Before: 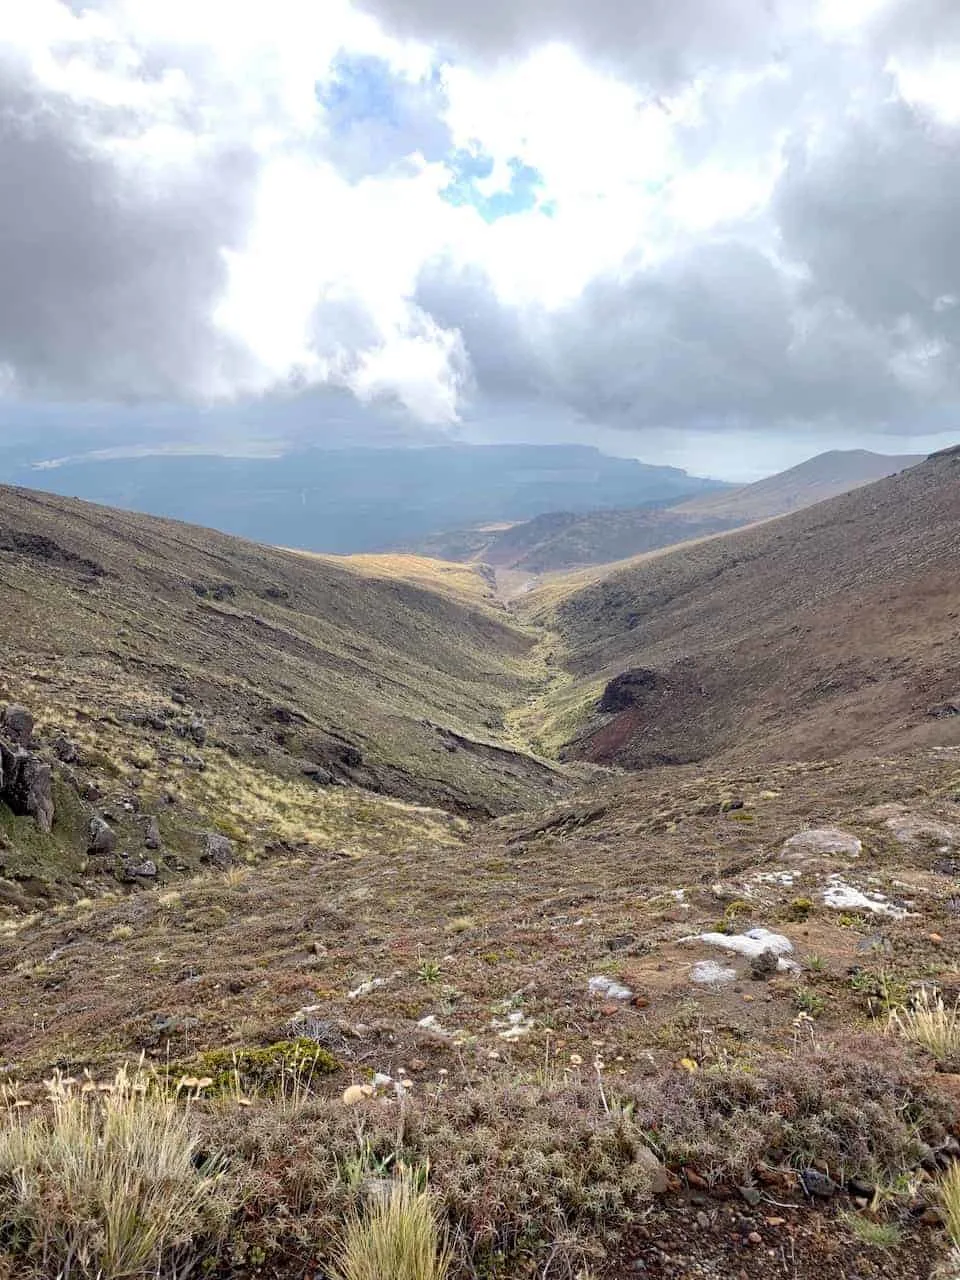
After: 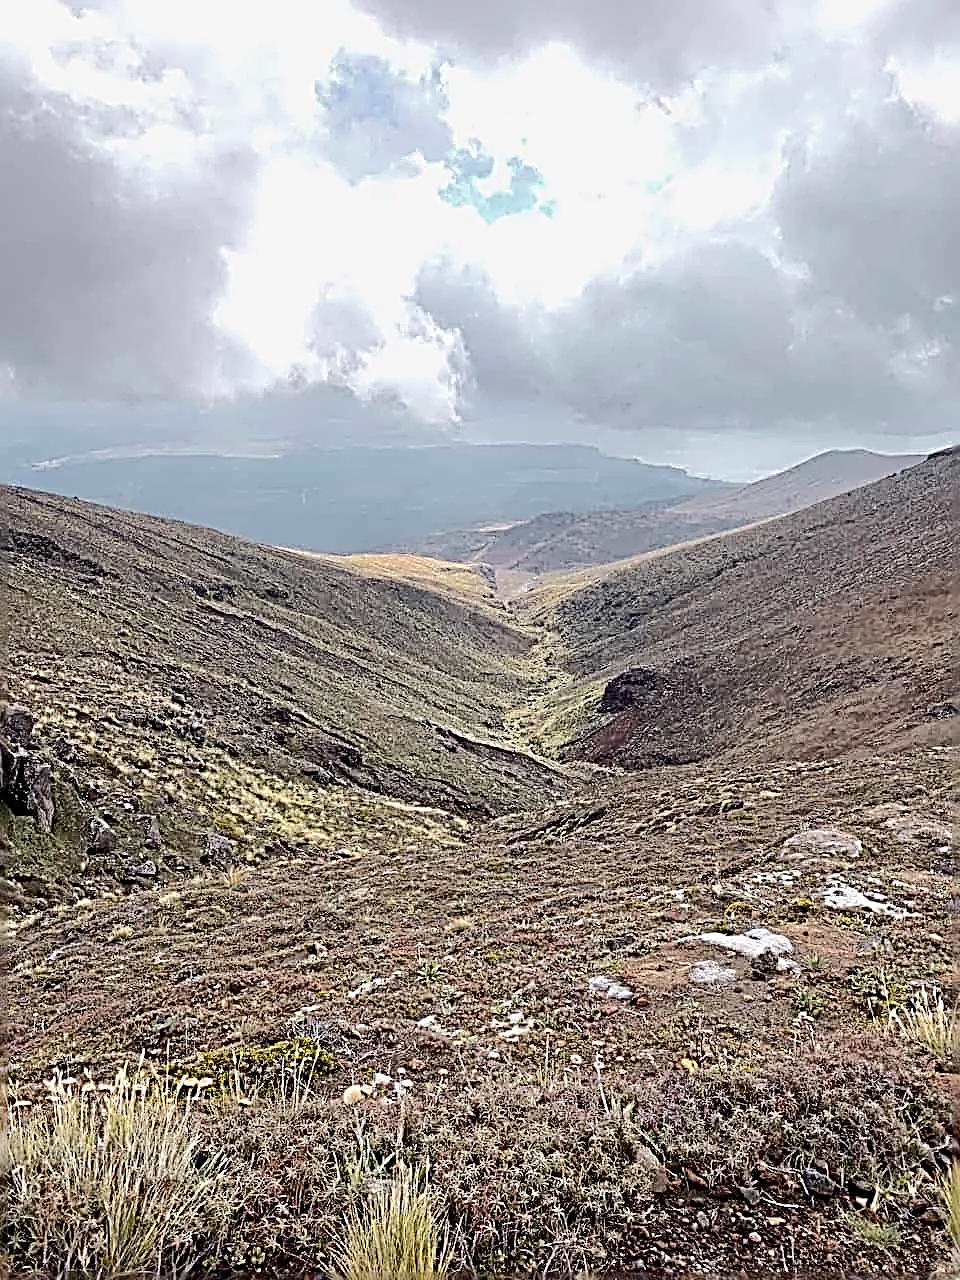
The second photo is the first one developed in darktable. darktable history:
color balance rgb: perceptual saturation grading › global saturation 0.829%
tone curve: curves: ch0 [(0, 0) (0.052, 0.018) (0.236, 0.207) (0.41, 0.417) (0.485, 0.518) (0.54, 0.584) (0.625, 0.666) (0.845, 0.828) (0.994, 0.964)]; ch1 [(0, 0) (0.136, 0.146) (0.317, 0.34) (0.382, 0.408) (0.434, 0.441) (0.472, 0.479) (0.498, 0.501) (0.557, 0.558) (0.616, 0.59) (0.739, 0.7) (1, 1)]; ch2 [(0, 0) (0.352, 0.403) (0.447, 0.466) (0.482, 0.482) (0.528, 0.526) (0.586, 0.577) (0.618, 0.621) (0.785, 0.747) (1, 1)], color space Lab, independent channels, preserve colors none
sharpen: radius 3.161, amount 1.714
